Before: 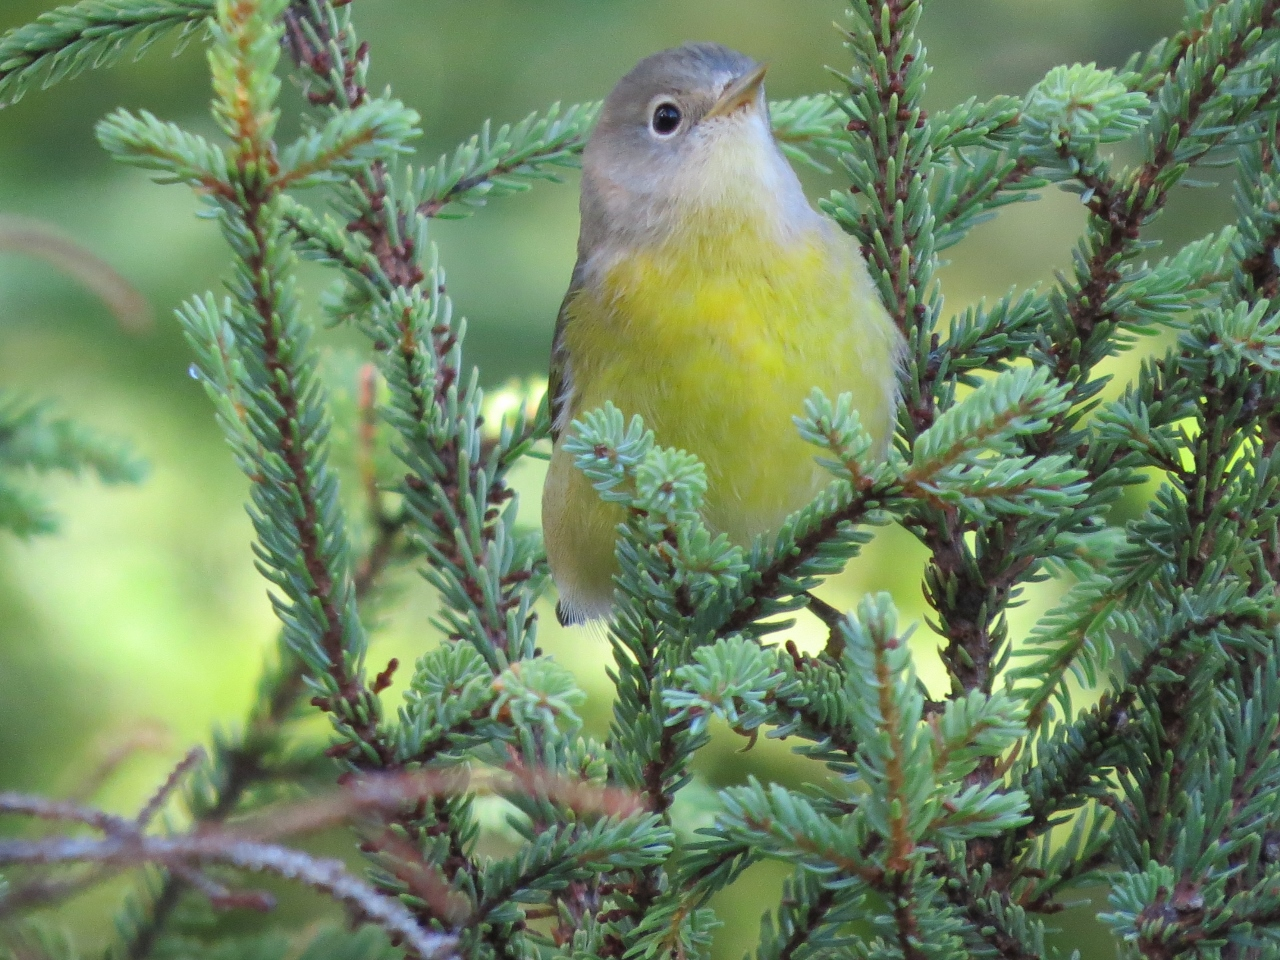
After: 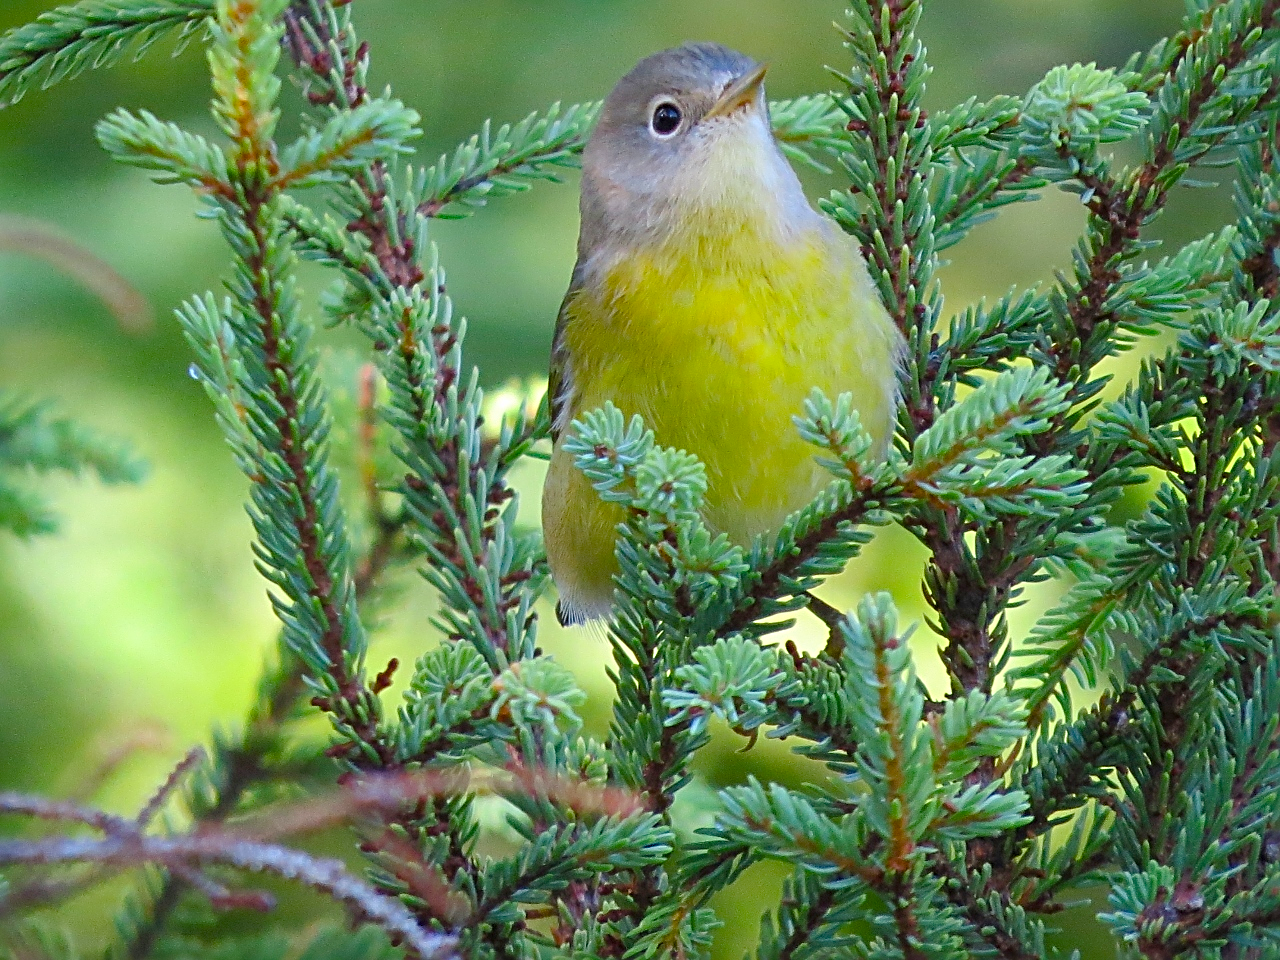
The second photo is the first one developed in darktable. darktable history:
color balance rgb: shadows lift › luminance -9.603%, perceptual saturation grading › global saturation 34.92%, perceptual saturation grading › highlights -29.822%, perceptual saturation grading › shadows 35.907%, global vibrance 20%
sharpen: radius 2.83, amount 0.714
